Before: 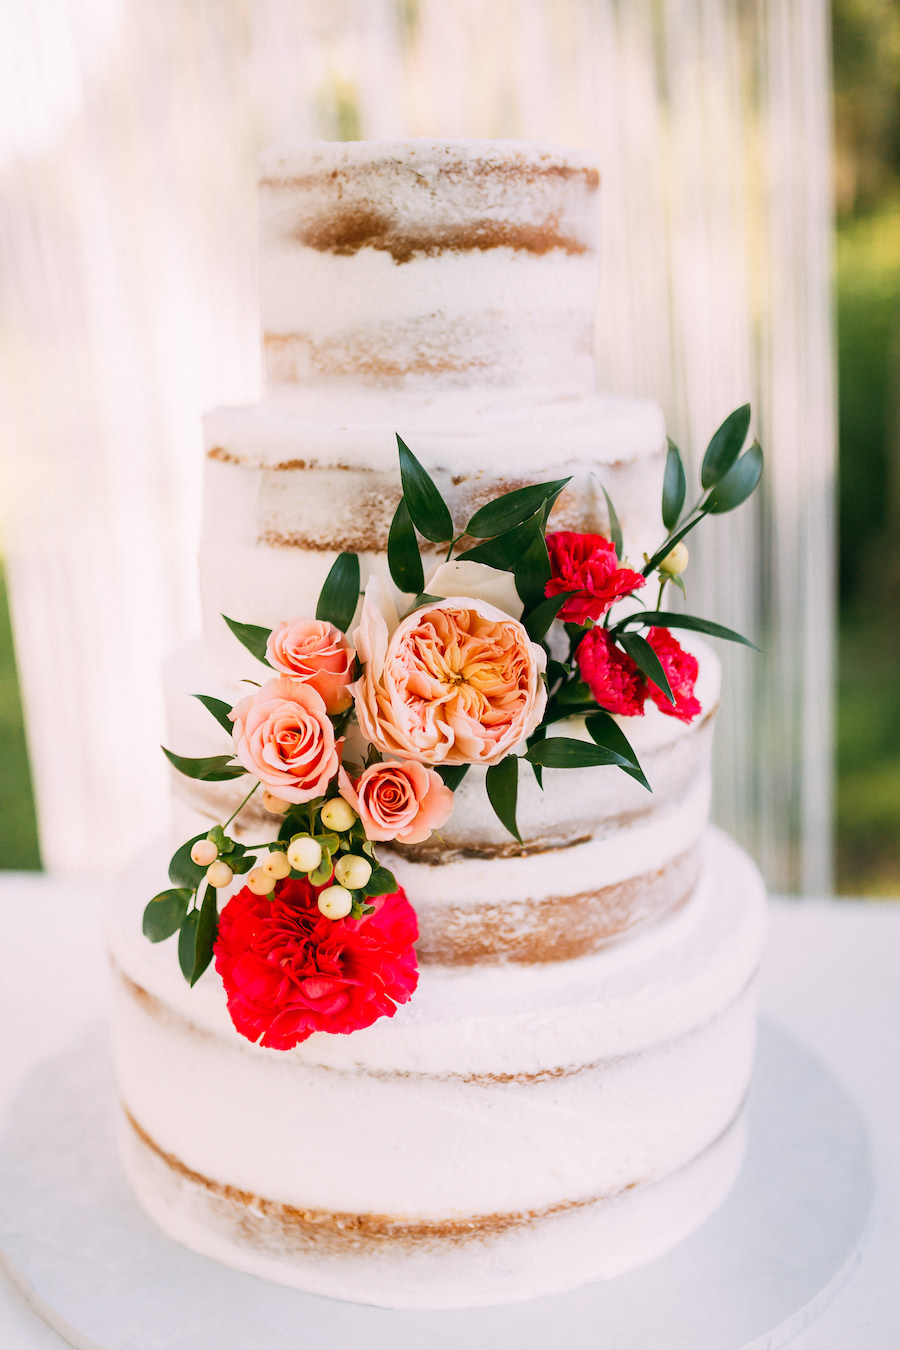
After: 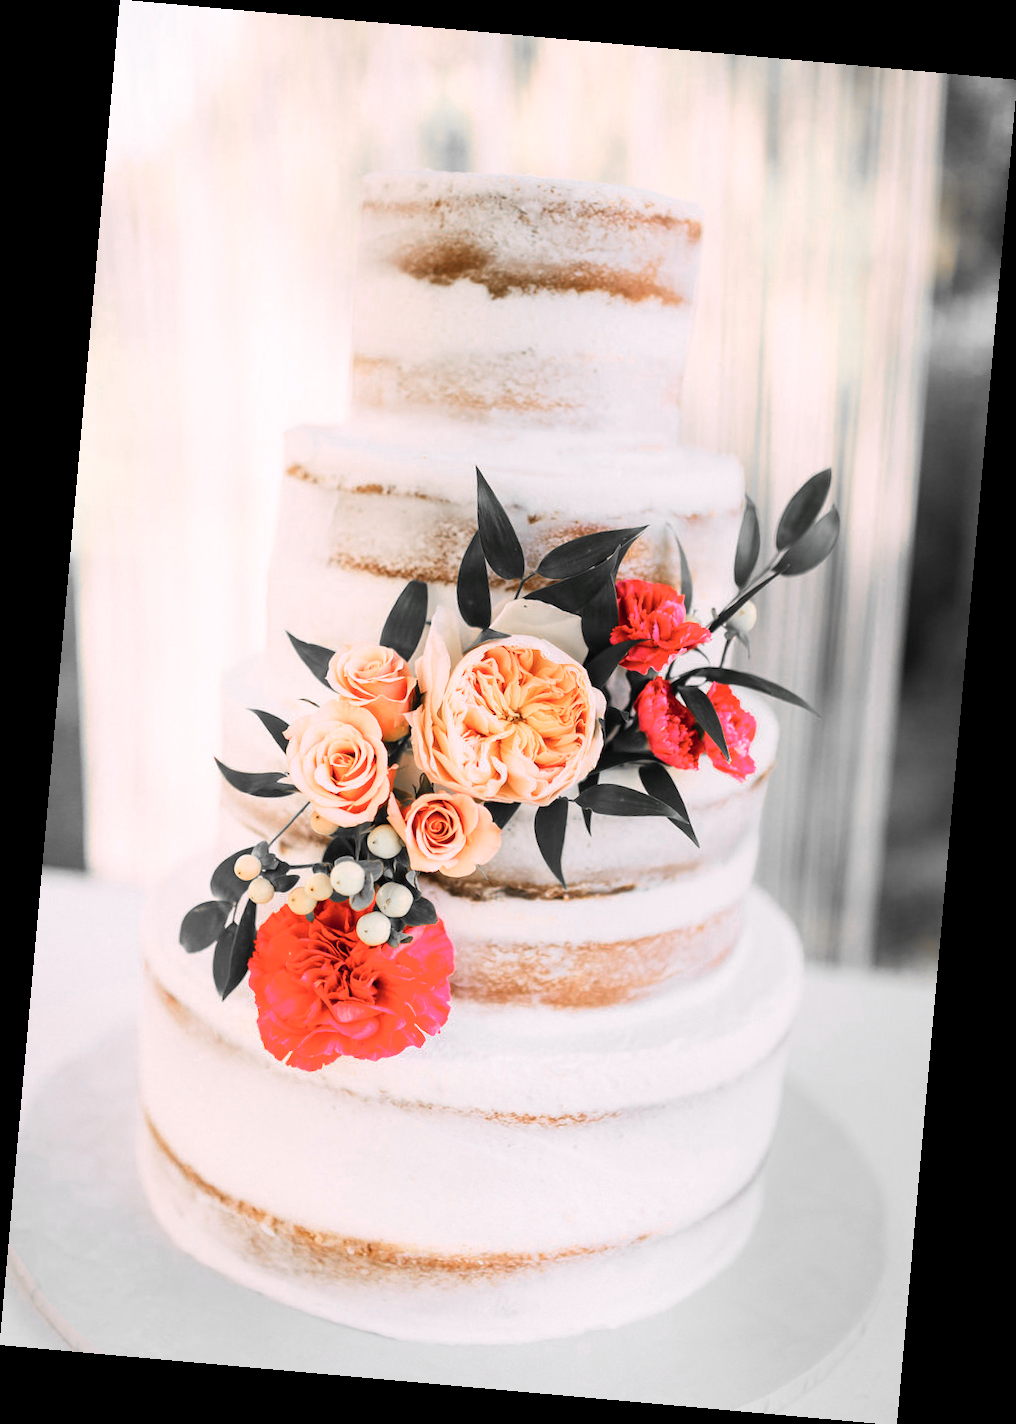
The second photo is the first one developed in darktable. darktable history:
rotate and perspective: rotation 5.12°, automatic cropping off
color zones: curves: ch0 [(0, 0.65) (0.096, 0.644) (0.221, 0.539) (0.429, 0.5) (0.571, 0.5) (0.714, 0.5) (0.857, 0.5) (1, 0.65)]; ch1 [(0, 0.5) (0.143, 0.5) (0.257, -0.002) (0.429, 0.04) (0.571, -0.001) (0.714, -0.015) (0.857, 0.024) (1, 0.5)]
